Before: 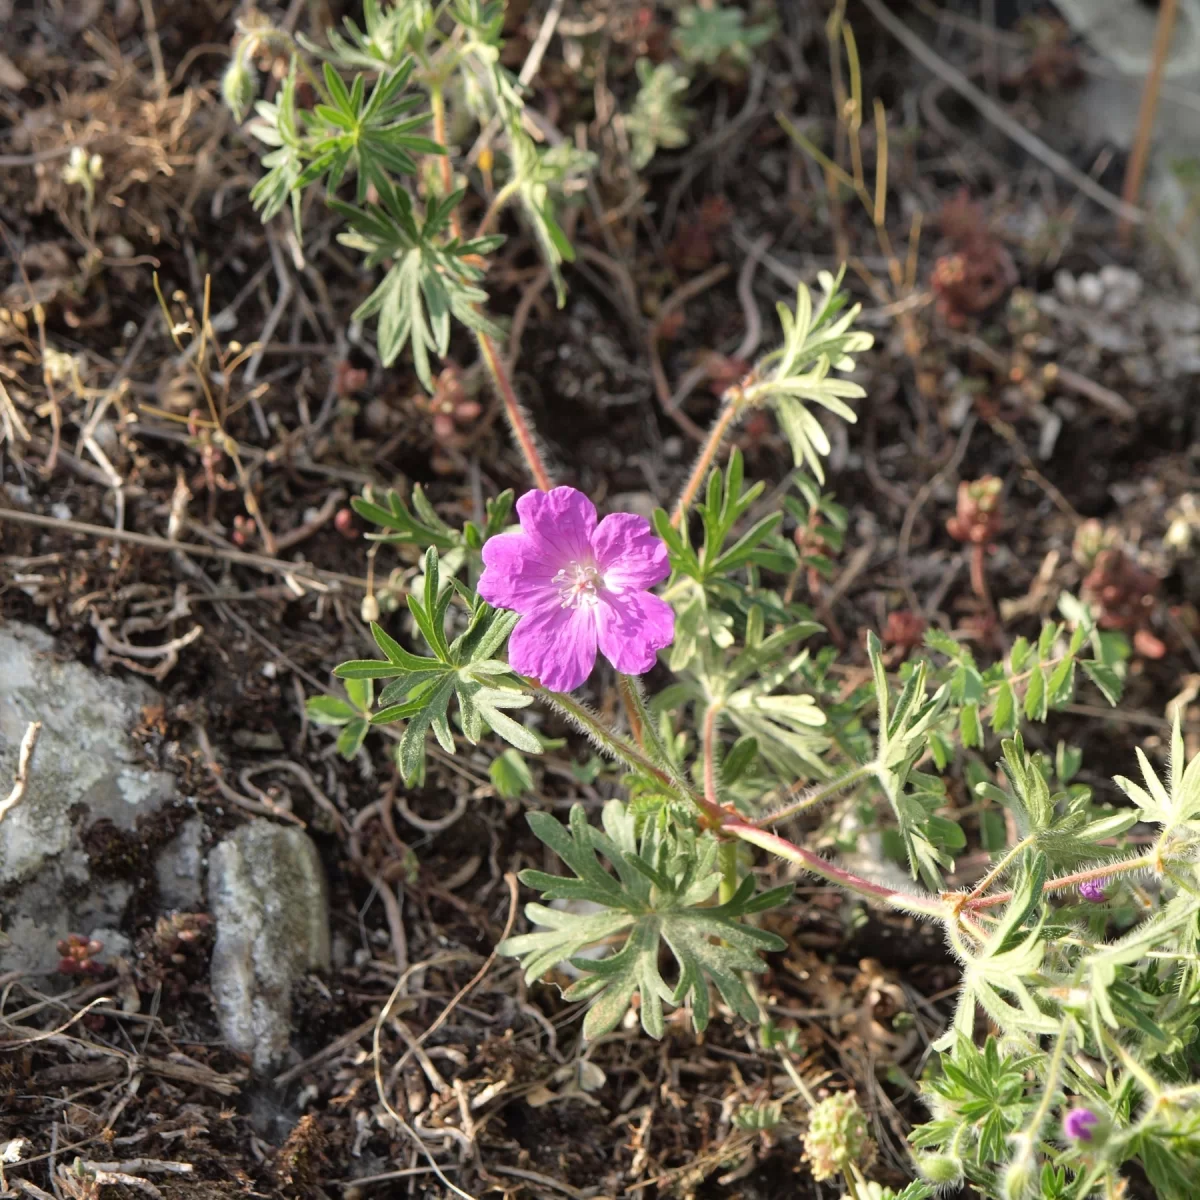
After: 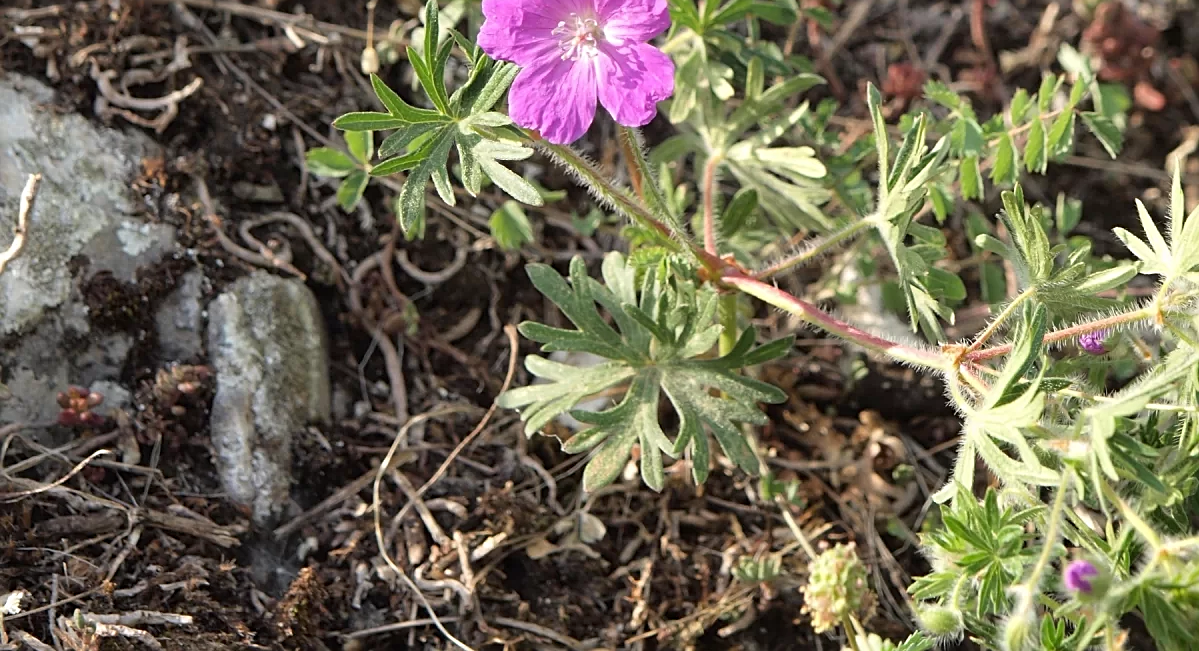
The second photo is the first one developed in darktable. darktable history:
sharpen: on, module defaults
crop and rotate: top 45.669%, right 0.008%
